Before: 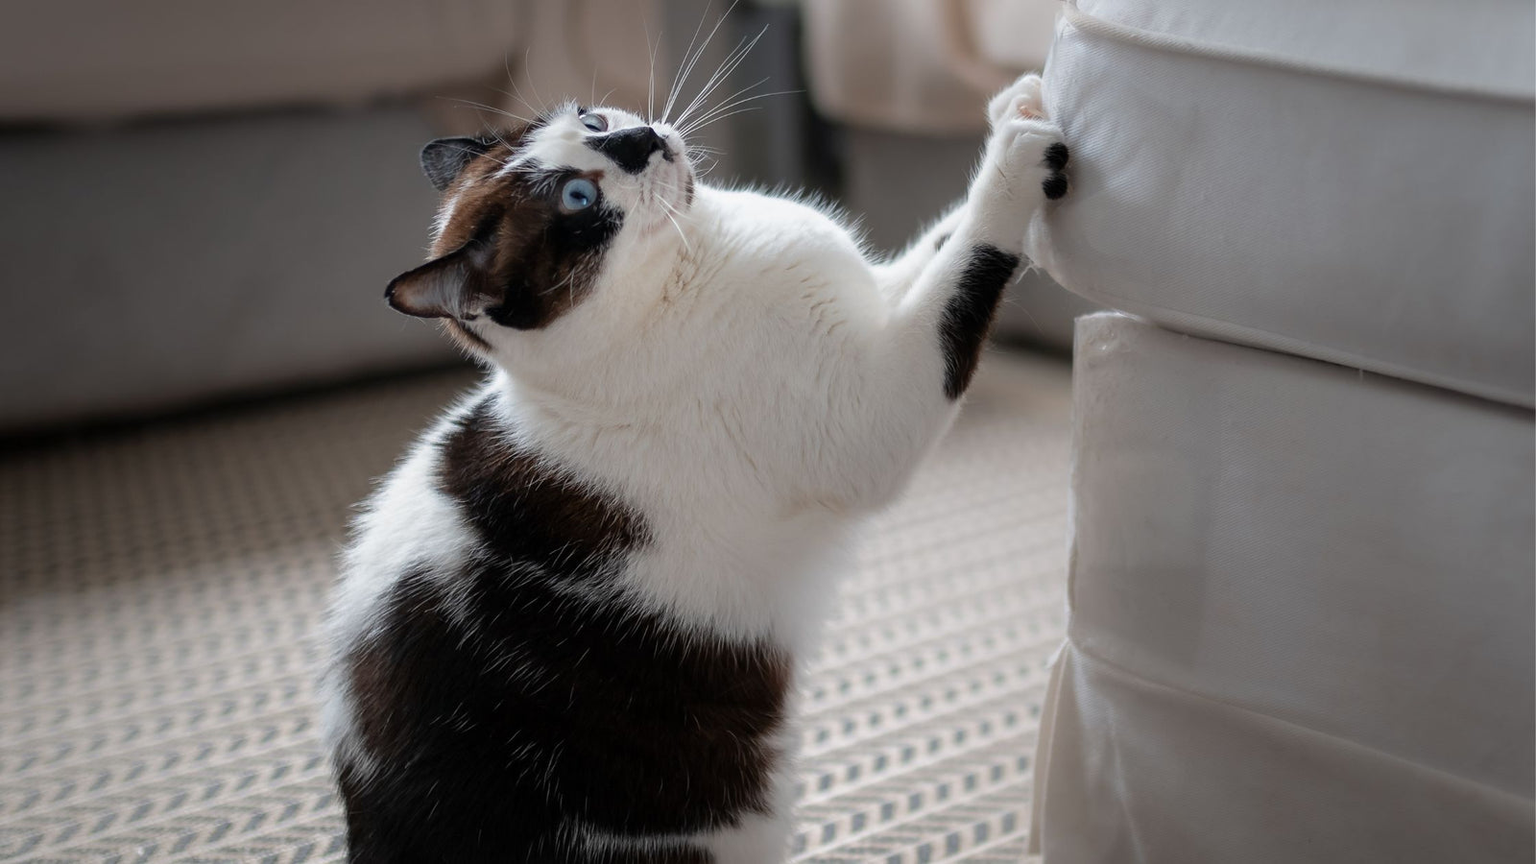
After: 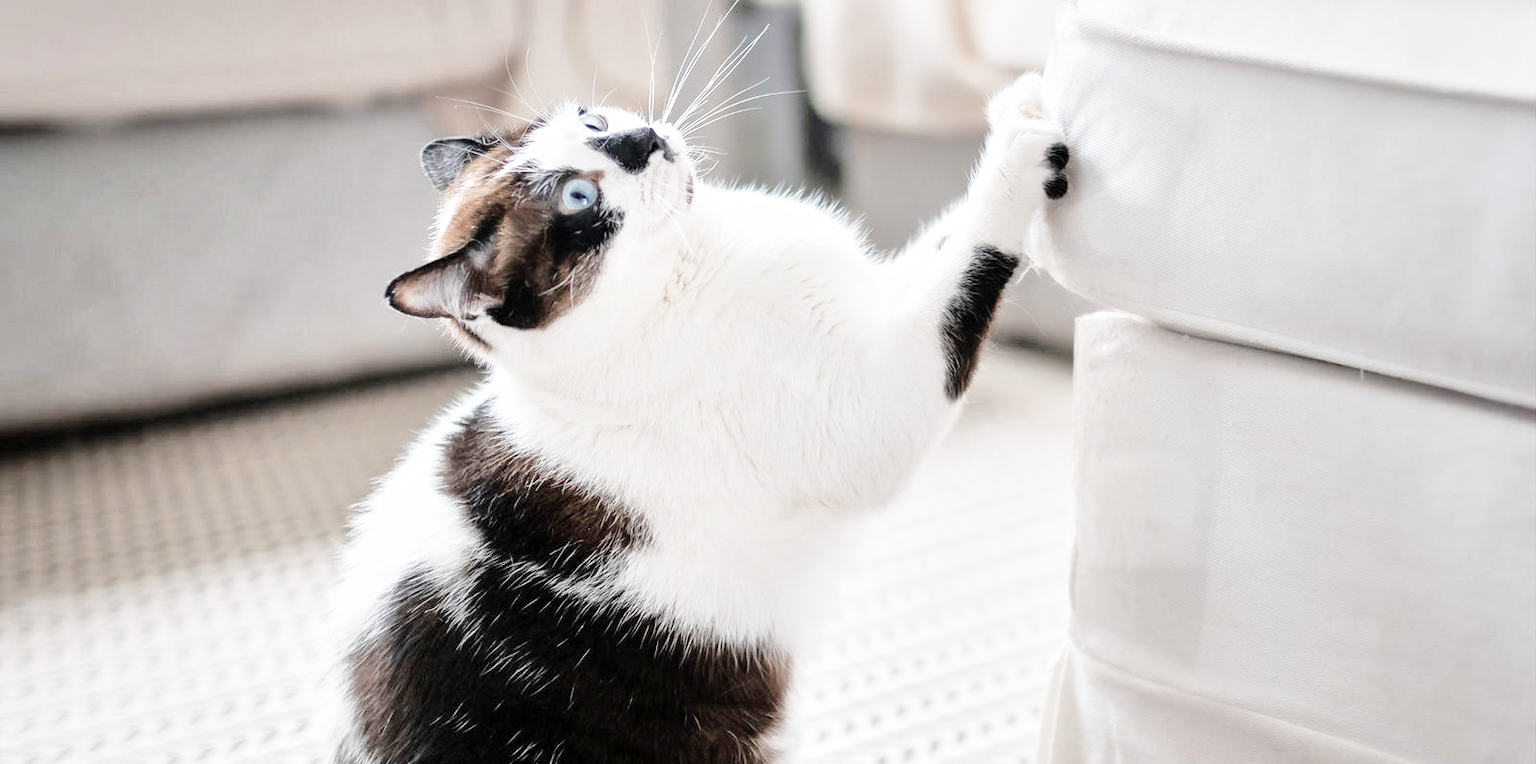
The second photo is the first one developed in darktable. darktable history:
base curve: curves: ch0 [(0, 0) (0.012, 0.01) (0.073, 0.168) (0.31, 0.711) (0.645, 0.957) (1, 1)], preserve colors none
color correction: saturation 0.57
crop and rotate: top 0%, bottom 11.49%
tone equalizer: -8 EV 2 EV, -7 EV 2 EV, -6 EV 2 EV, -5 EV 2 EV, -4 EV 2 EV, -3 EV 1.5 EV, -2 EV 1 EV, -1 EV 0.5 EV
